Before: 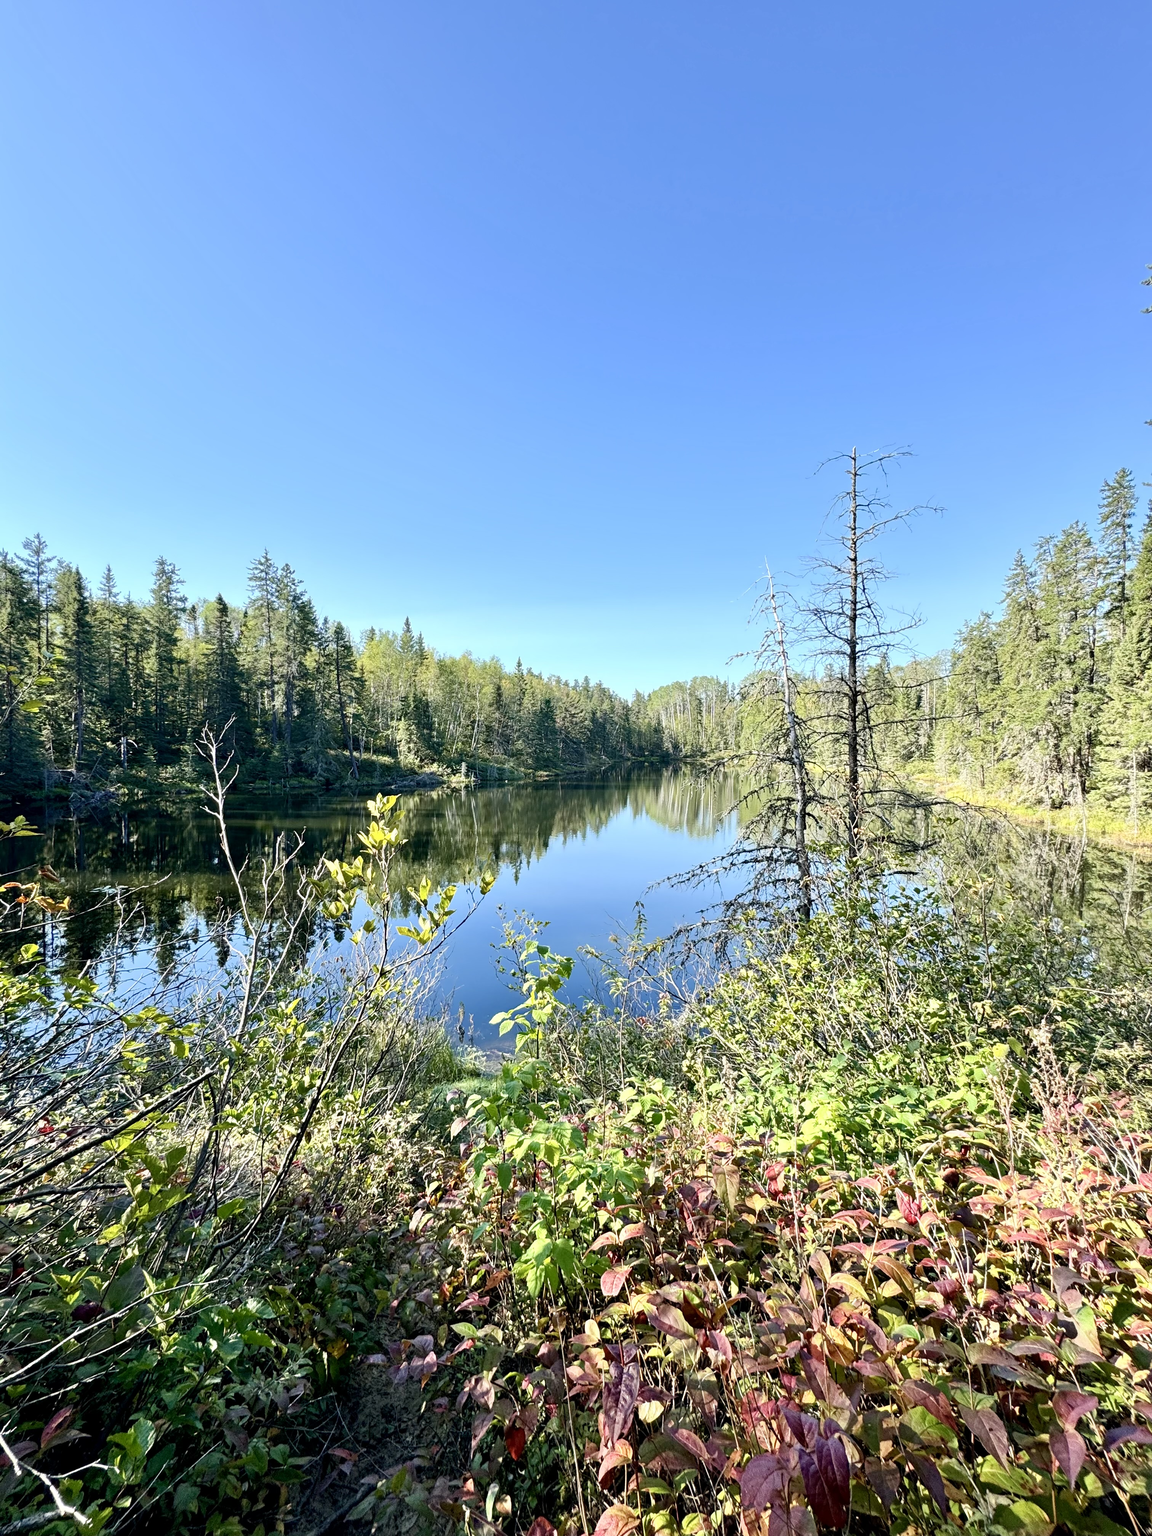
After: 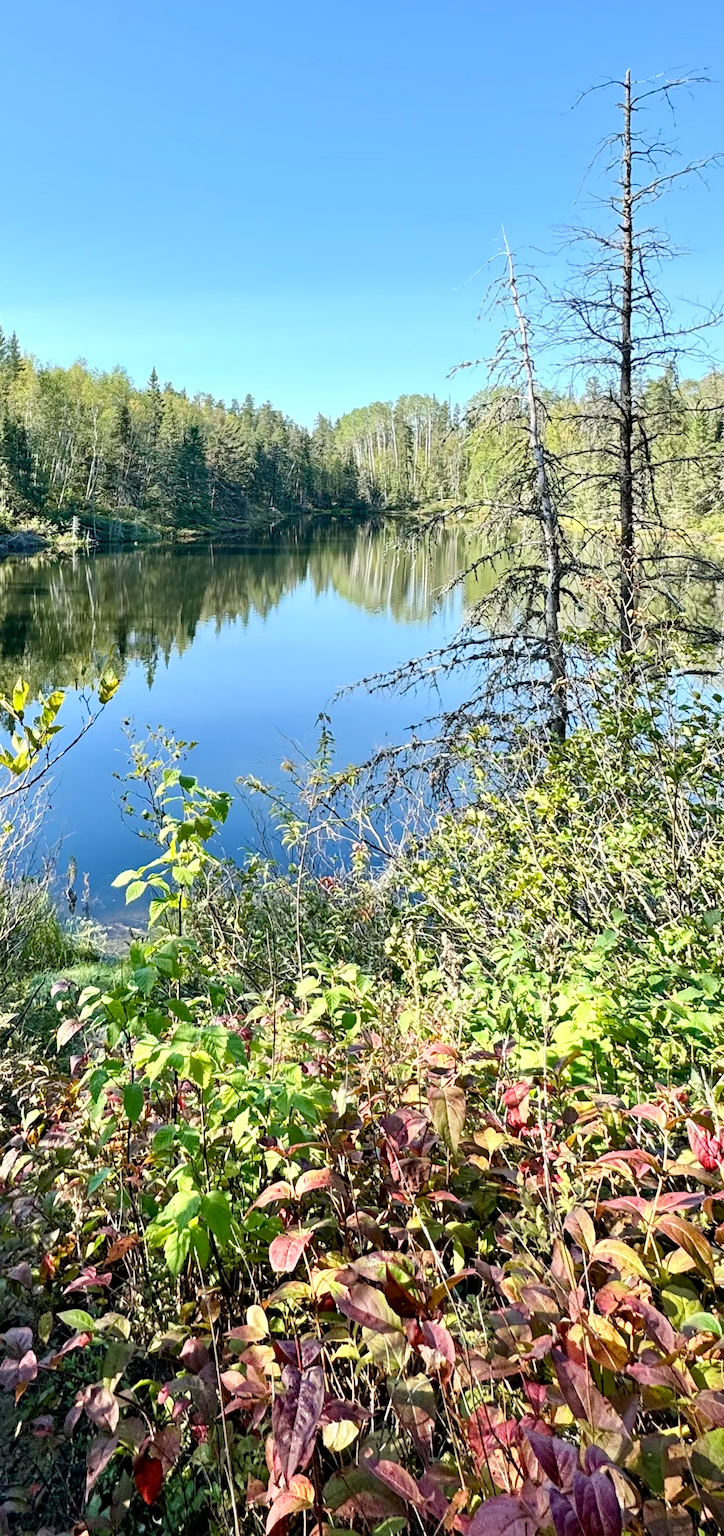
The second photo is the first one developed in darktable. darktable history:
crop: left 35.656%, top 25.913%, right 19.881%, bottom 3.45%
